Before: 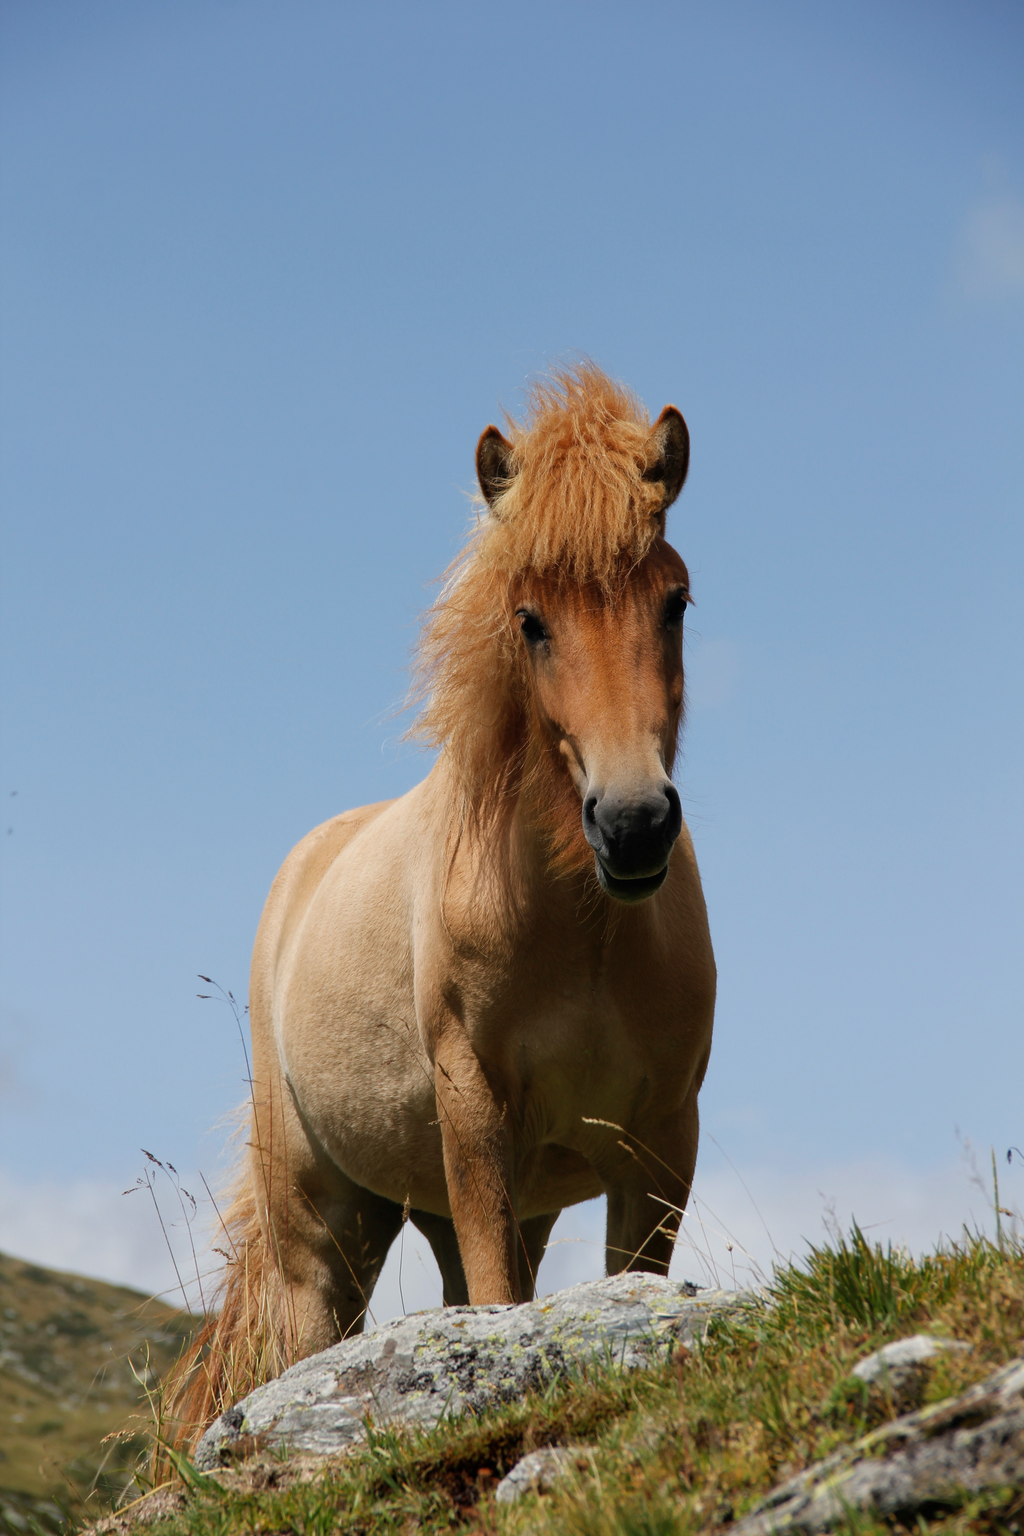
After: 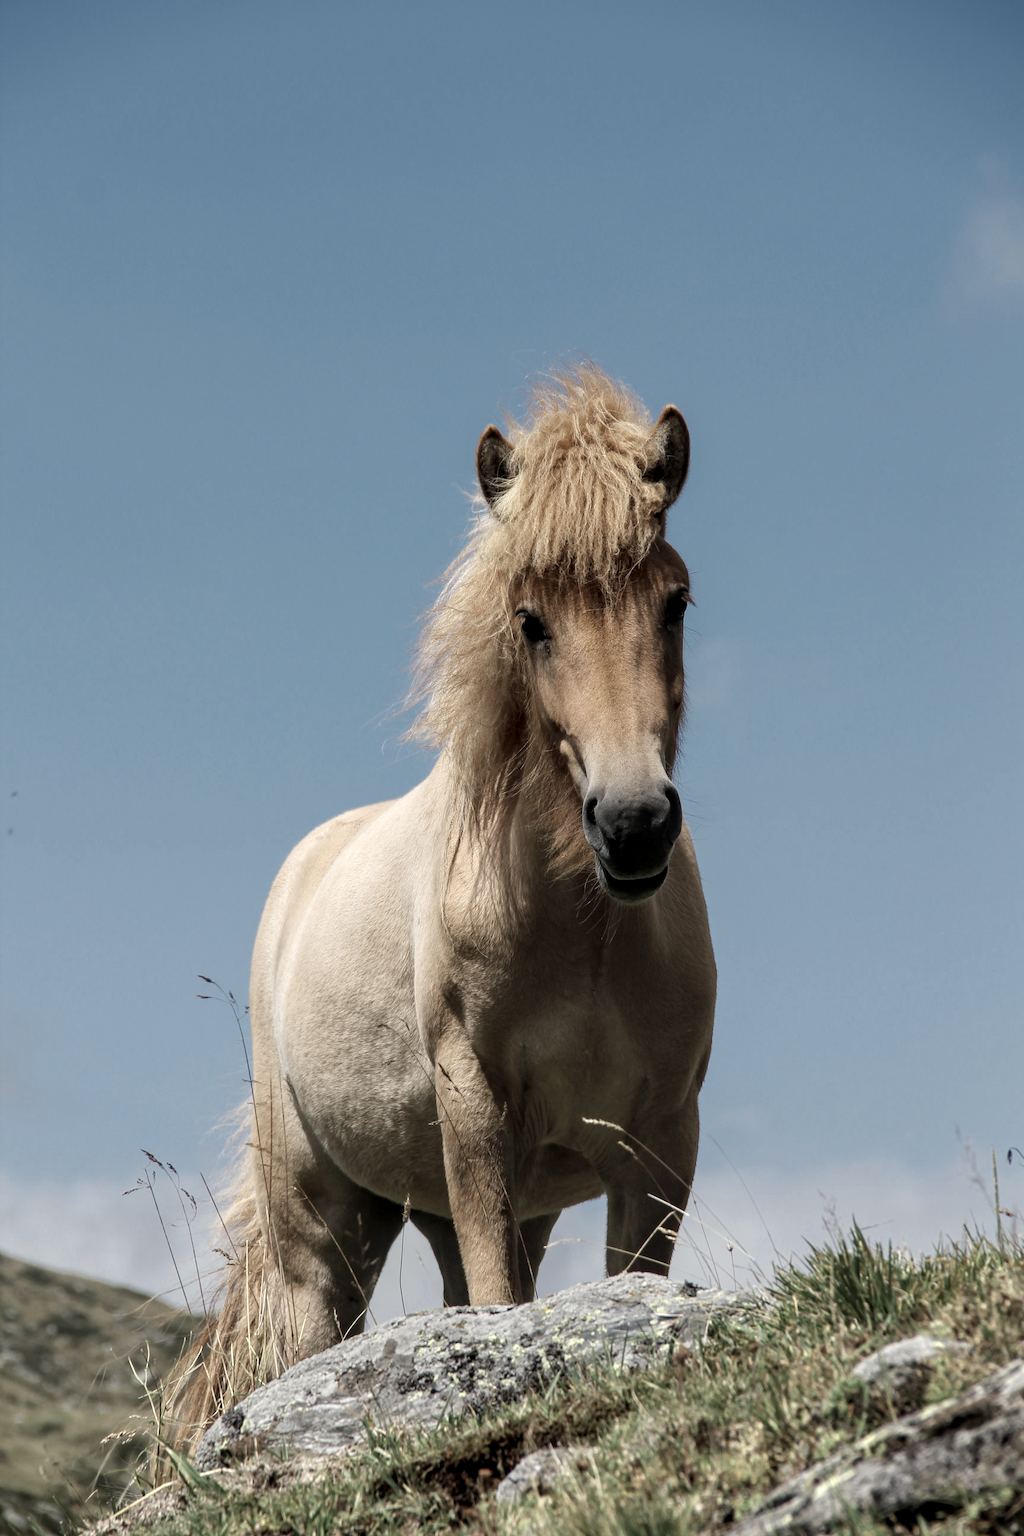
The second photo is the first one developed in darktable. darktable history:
local contrast: on, module defaults
color zones: curves: ch0 [(0.25, 0.667) (0.758, 0.368)]; ch1 [(0.215, 0.245) (0.761, 0.373)]; ch2 [(0.247, 0.554) (0.761, 0.436)]
